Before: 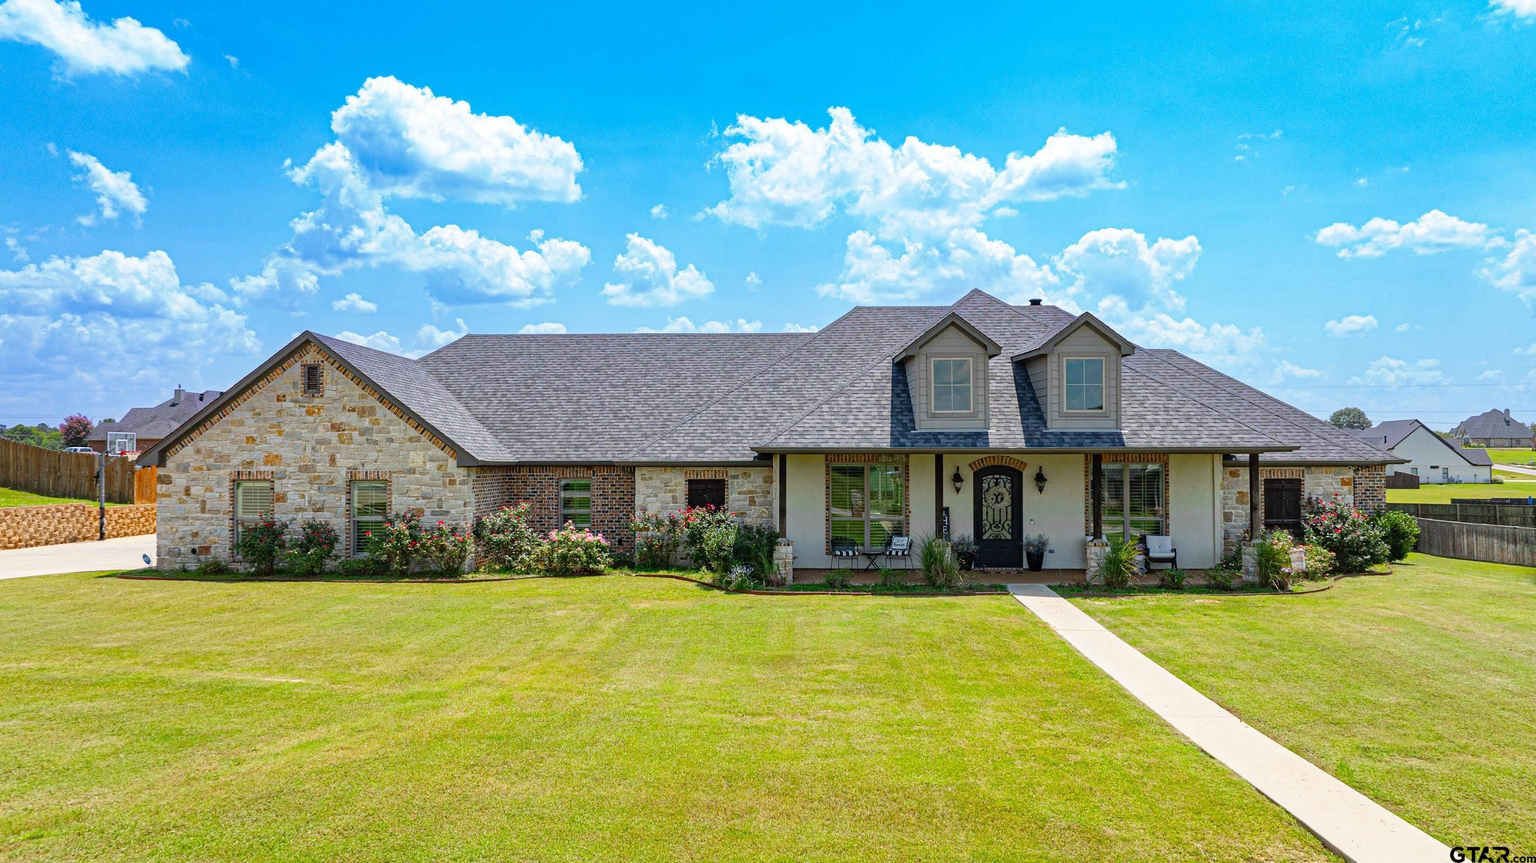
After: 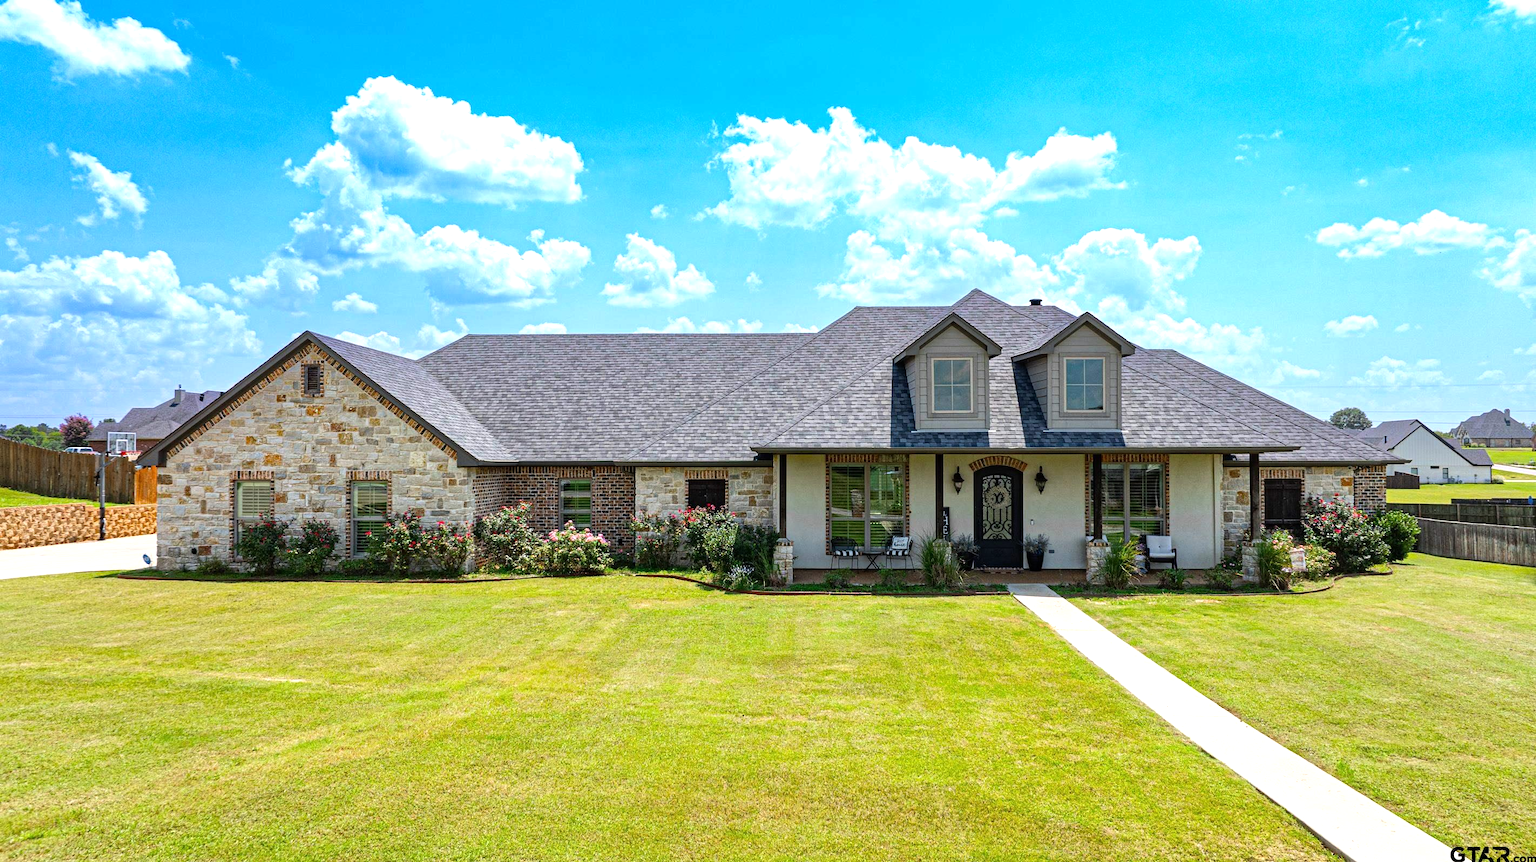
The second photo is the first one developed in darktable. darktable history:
tone equalizer: -8 EV -0.435 EV, -7 EV -0.384 EV, -6 EV -0.326 EV, -5 EV -0.184 EV, -3 EV 0.192 EV, -2 EV 0.356 EV, -1 EV 0.411 EV, +0 EV 0.447 EV, edges refinement/feathering 500, mask exposure compensation -1.57 EV, preserve details no
local contrast: mode bilateral grid, contrast 15, coarseness 35, detail 103%, midtone range 0.2
